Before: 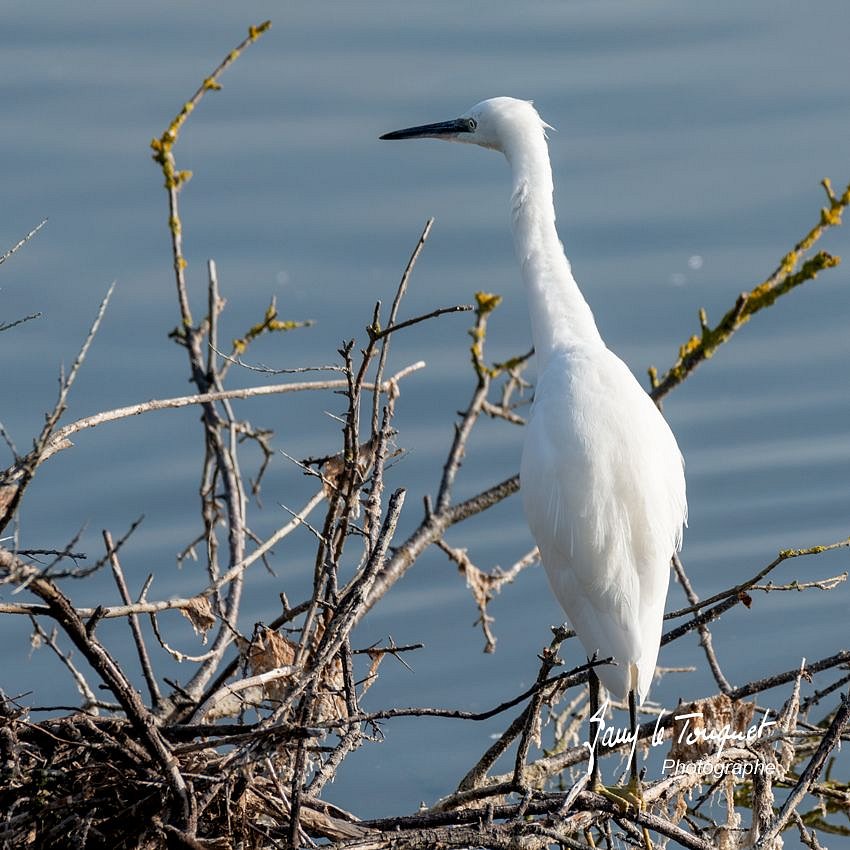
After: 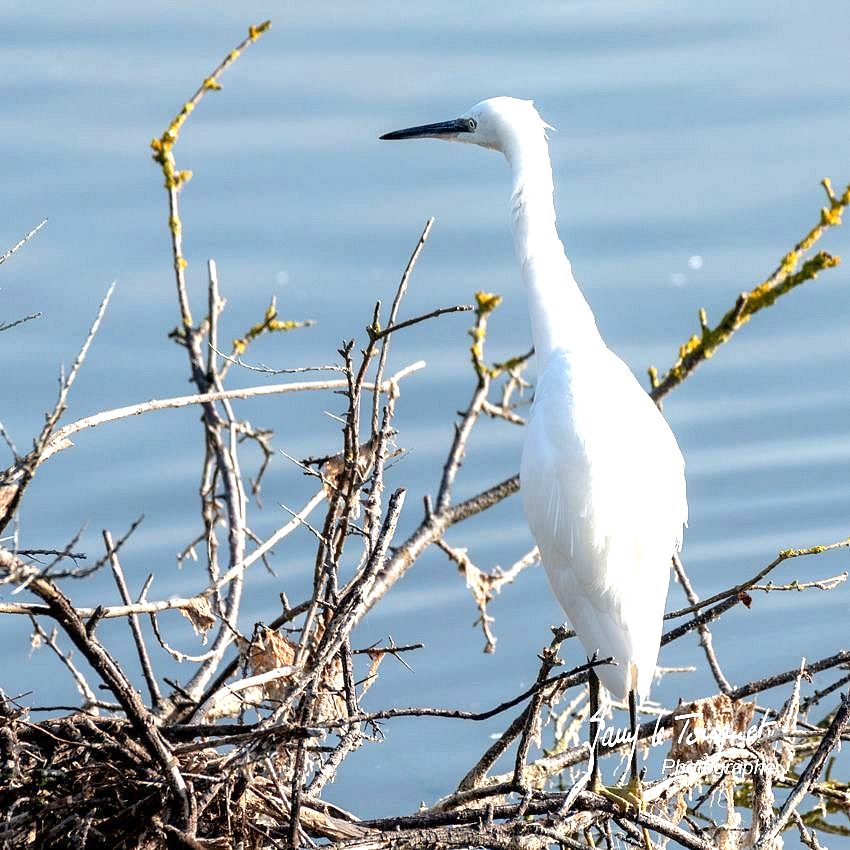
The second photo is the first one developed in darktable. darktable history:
exposure: exposure 1.146 EV, compensate exposure bias true, compensate highlight preservation false
